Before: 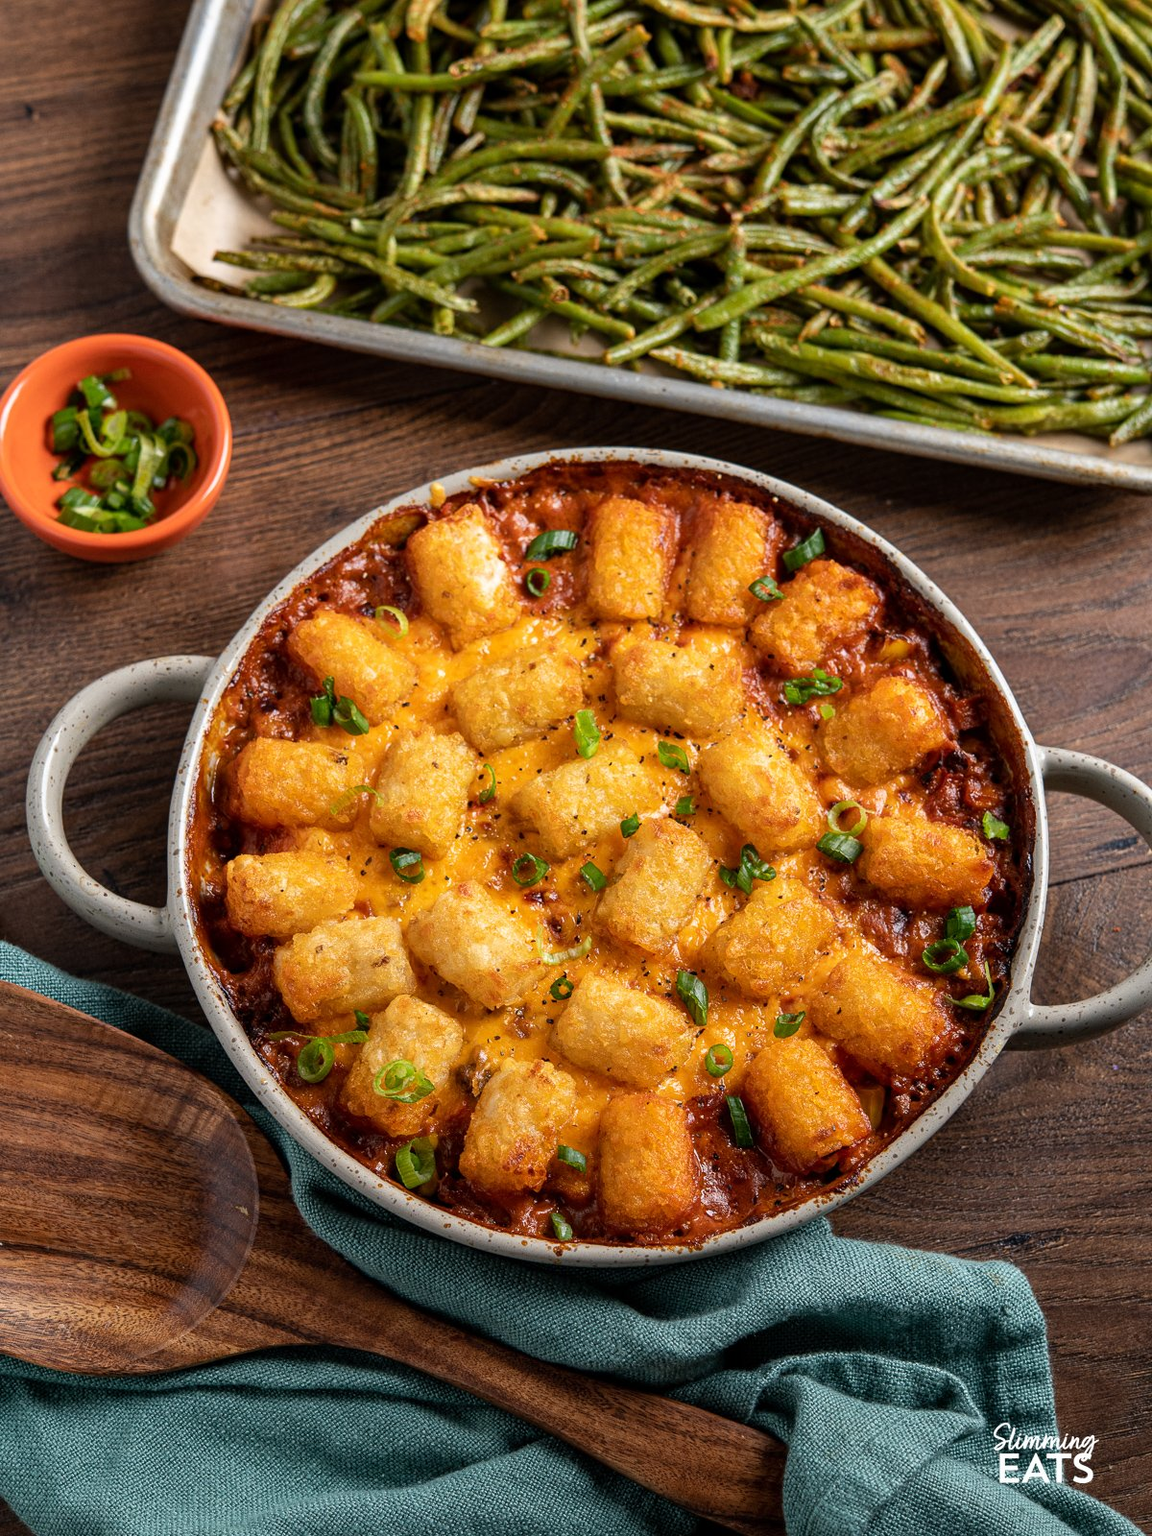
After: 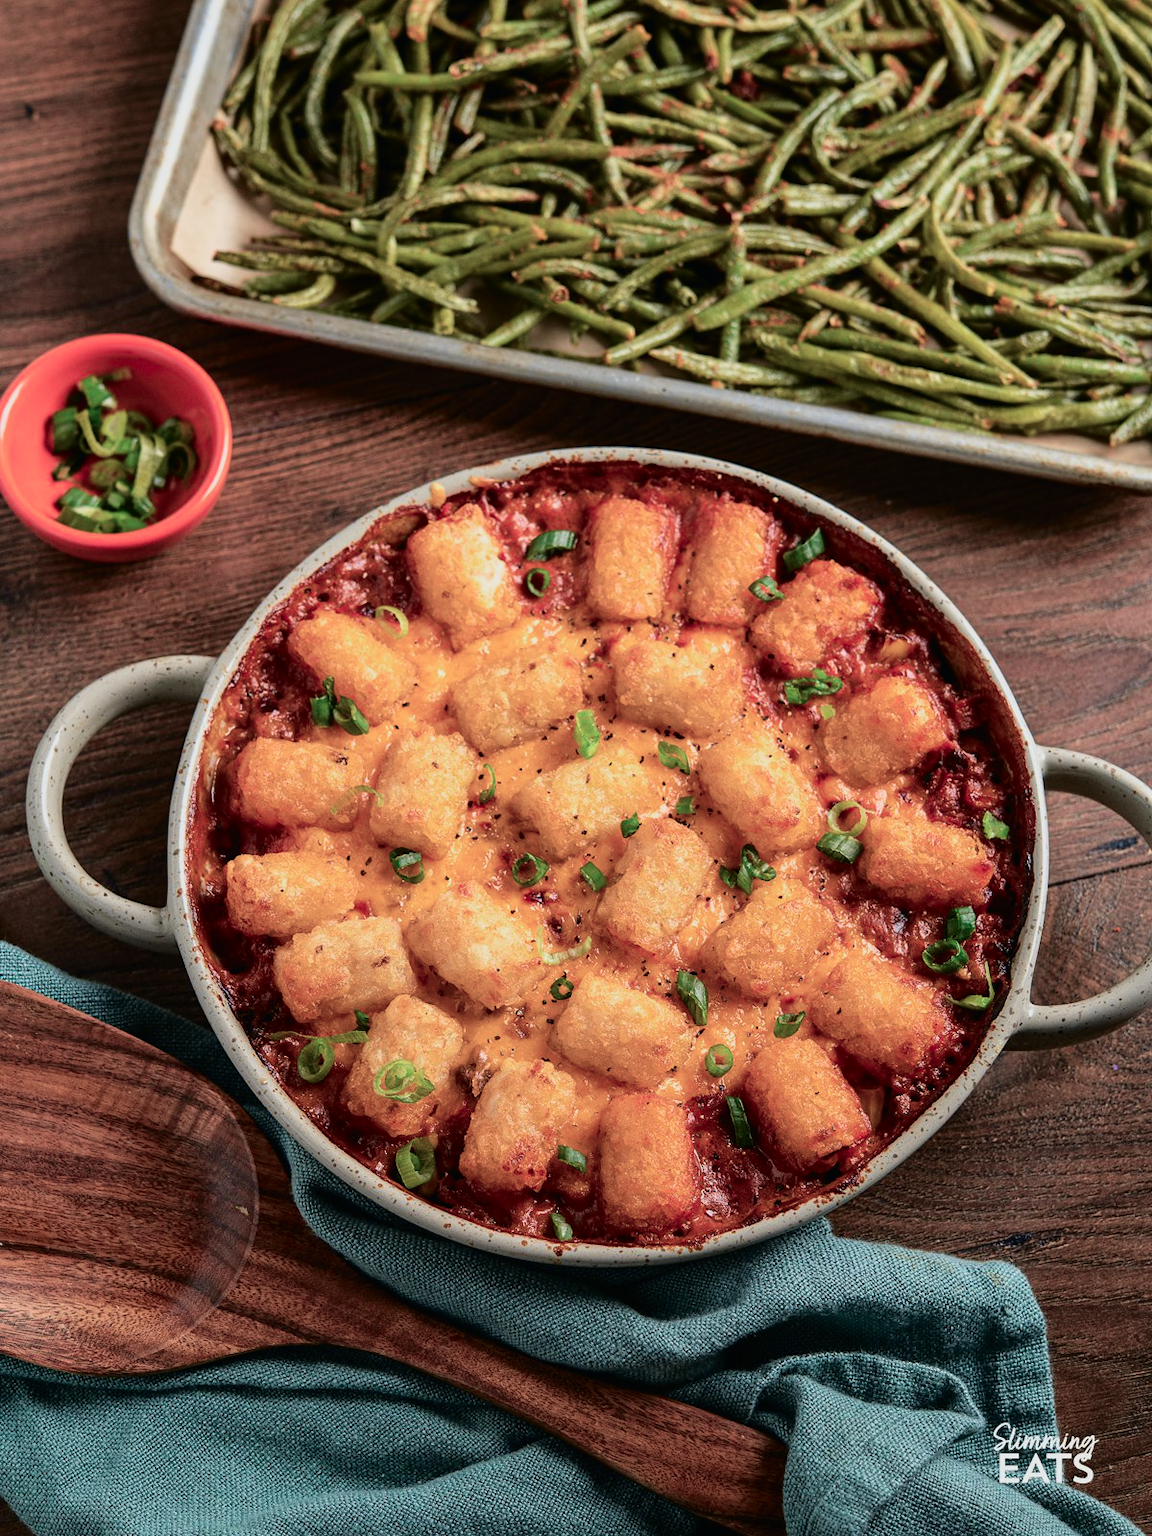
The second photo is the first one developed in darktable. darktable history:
tone curve: curves: ch0 [(0, 0.009) (0.105, 0.069) (0.195, 0.154) (0.289, 0.278) (0.384, 0.391) (0.513, 0.53) (0.66, 0.667) (0.895, 0.863) (1, 0.919)]; ch1 [(0, 0) (0.161, 0.092) (0.35, 0.33) (0.403, 0.395) (0.456, 0.469) (0.502, 0.499) (0.519, 0.514) (0.576, 0.587) (0.642, 0.645) (0.701, 0.742) (1, 0.942)]; ch2 [(0, 0) (0.371, 0.362) (0.437, 0.437) (0.501, 0.5) (0.53, 0.528) (0.569, 0.551) (0.619, 0.58) (0.883, 0.752) (1, 0.929)], color space Lab, independent channels, preserve colors none
velvia: on, module defaults
